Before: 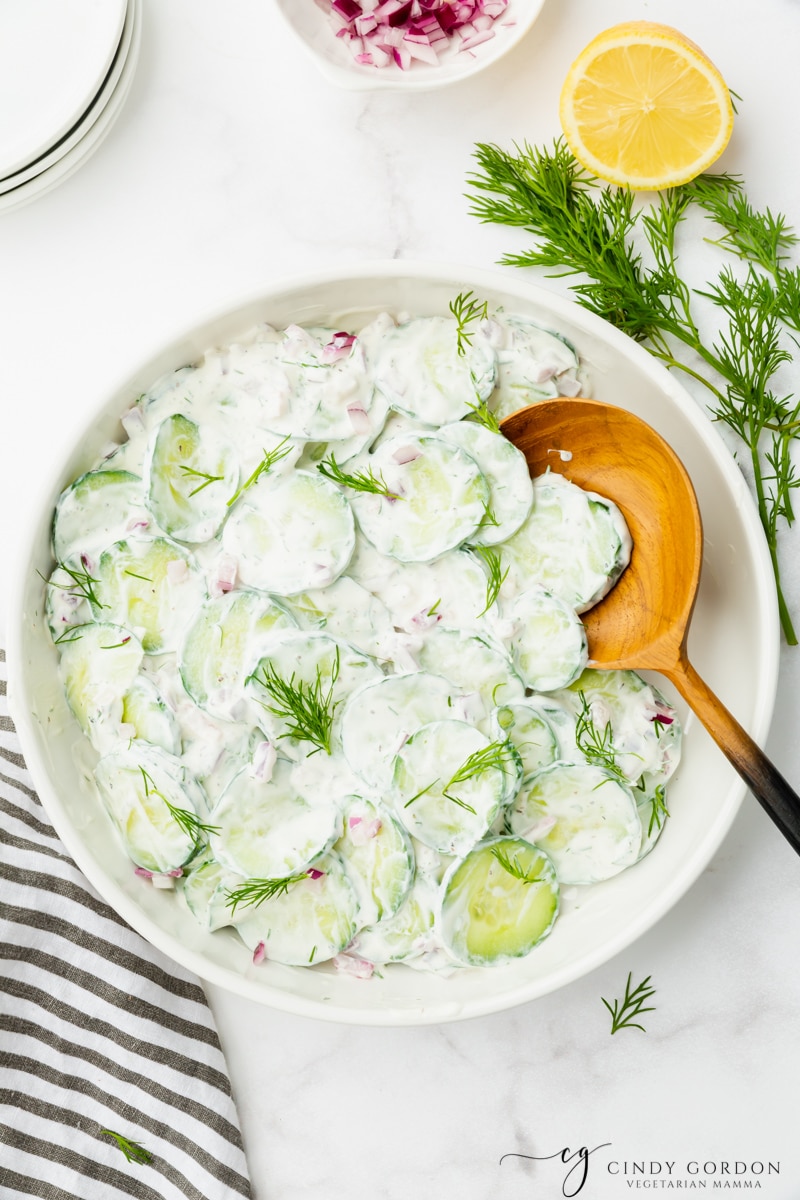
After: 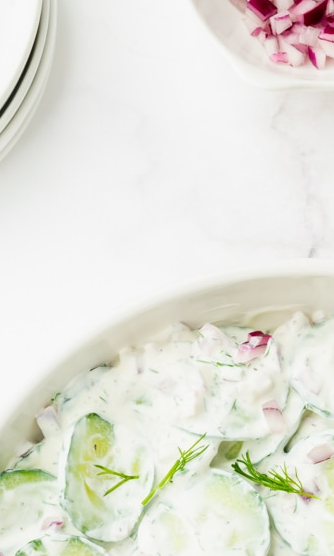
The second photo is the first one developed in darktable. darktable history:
crop and rotate: left 10.808%, top 0.111%, right 47.357%, bottom 53.539%
